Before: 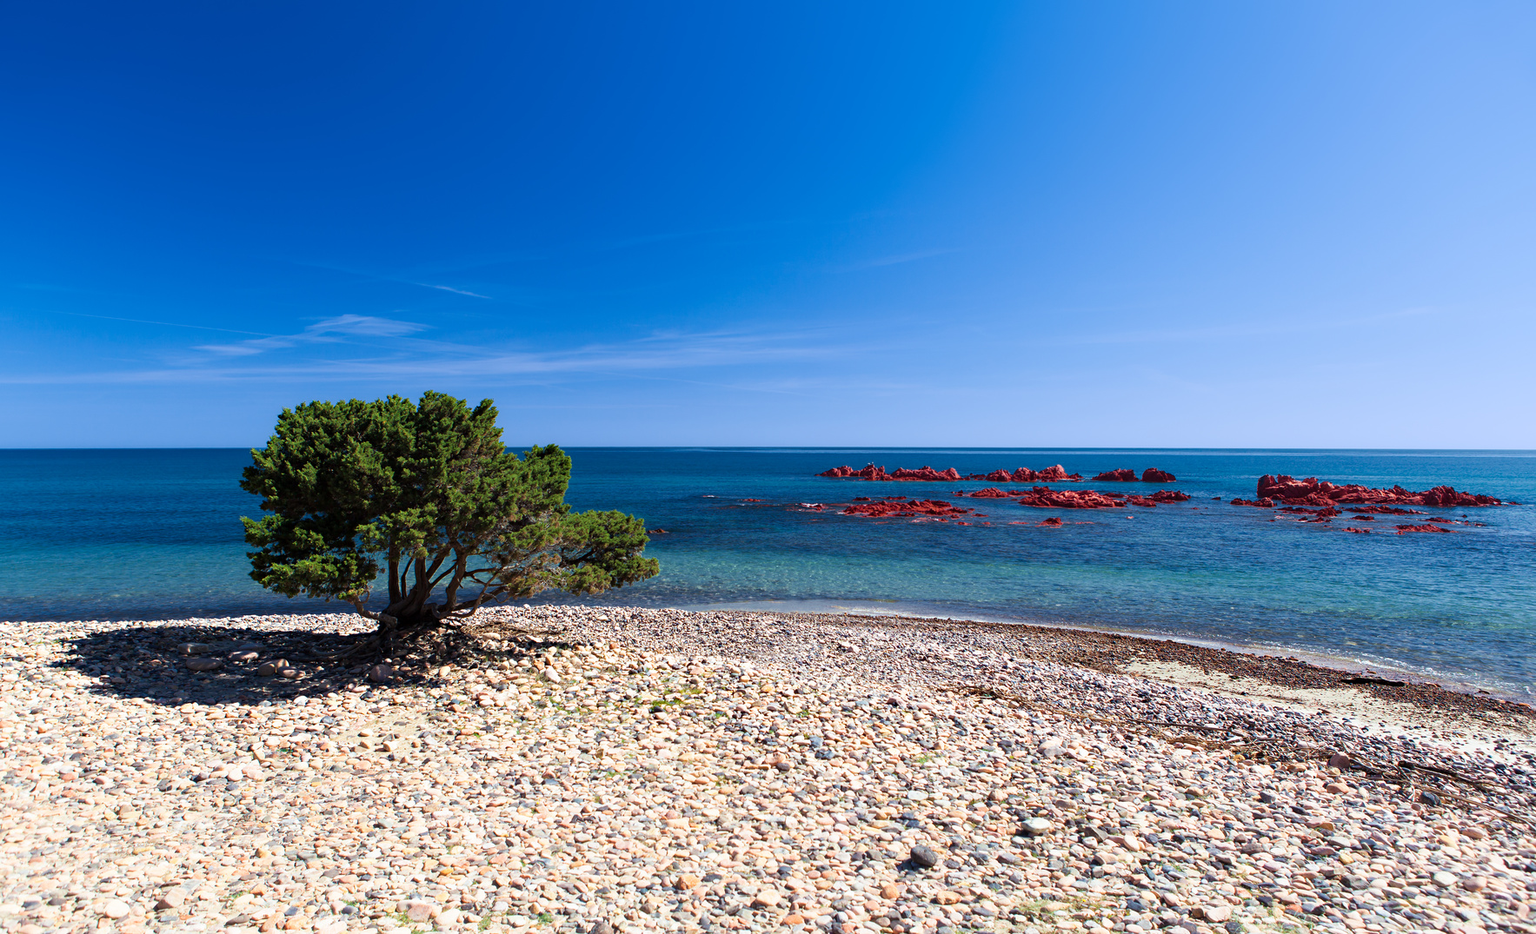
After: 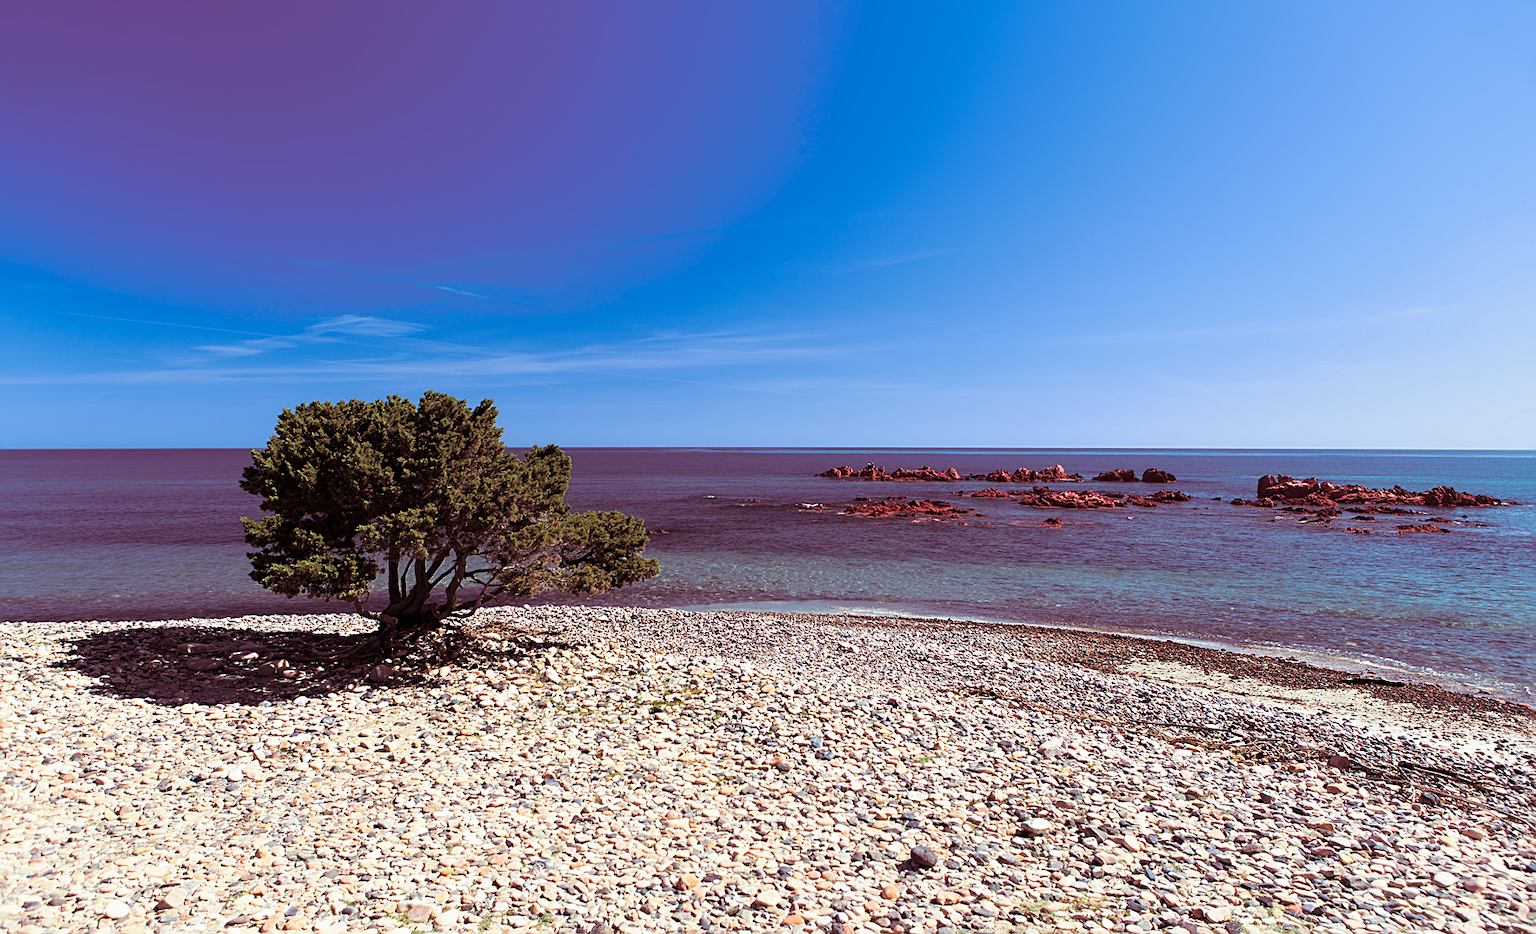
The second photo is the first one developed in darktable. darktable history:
split-toning: on, module defaults
sharpen: on, module defaults
